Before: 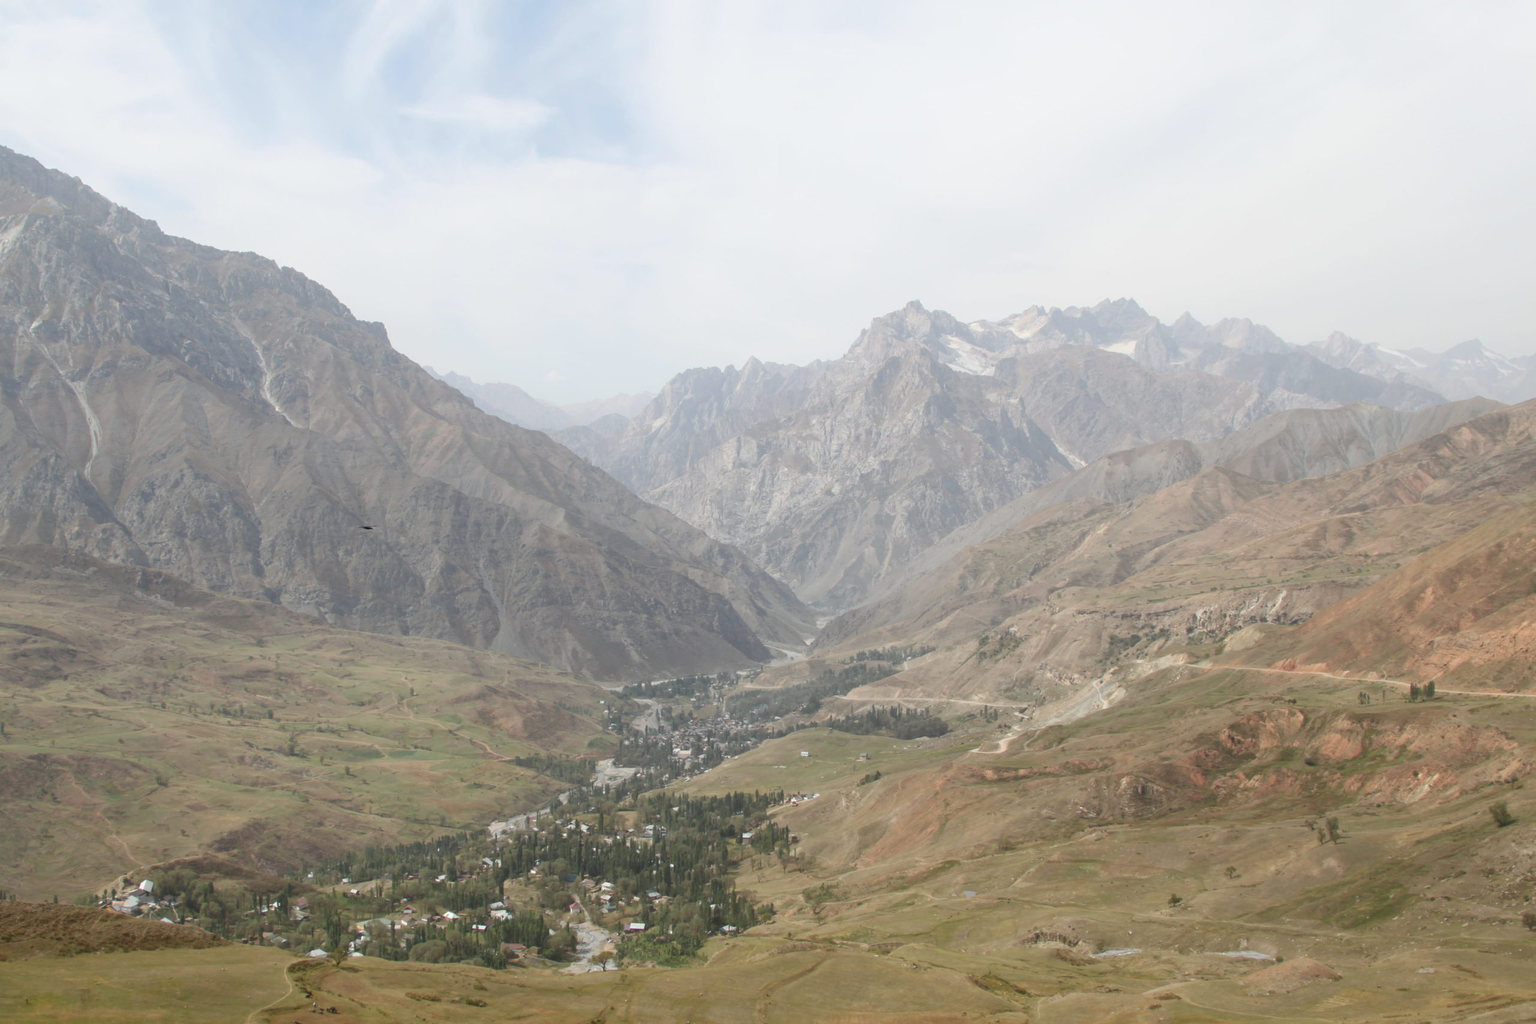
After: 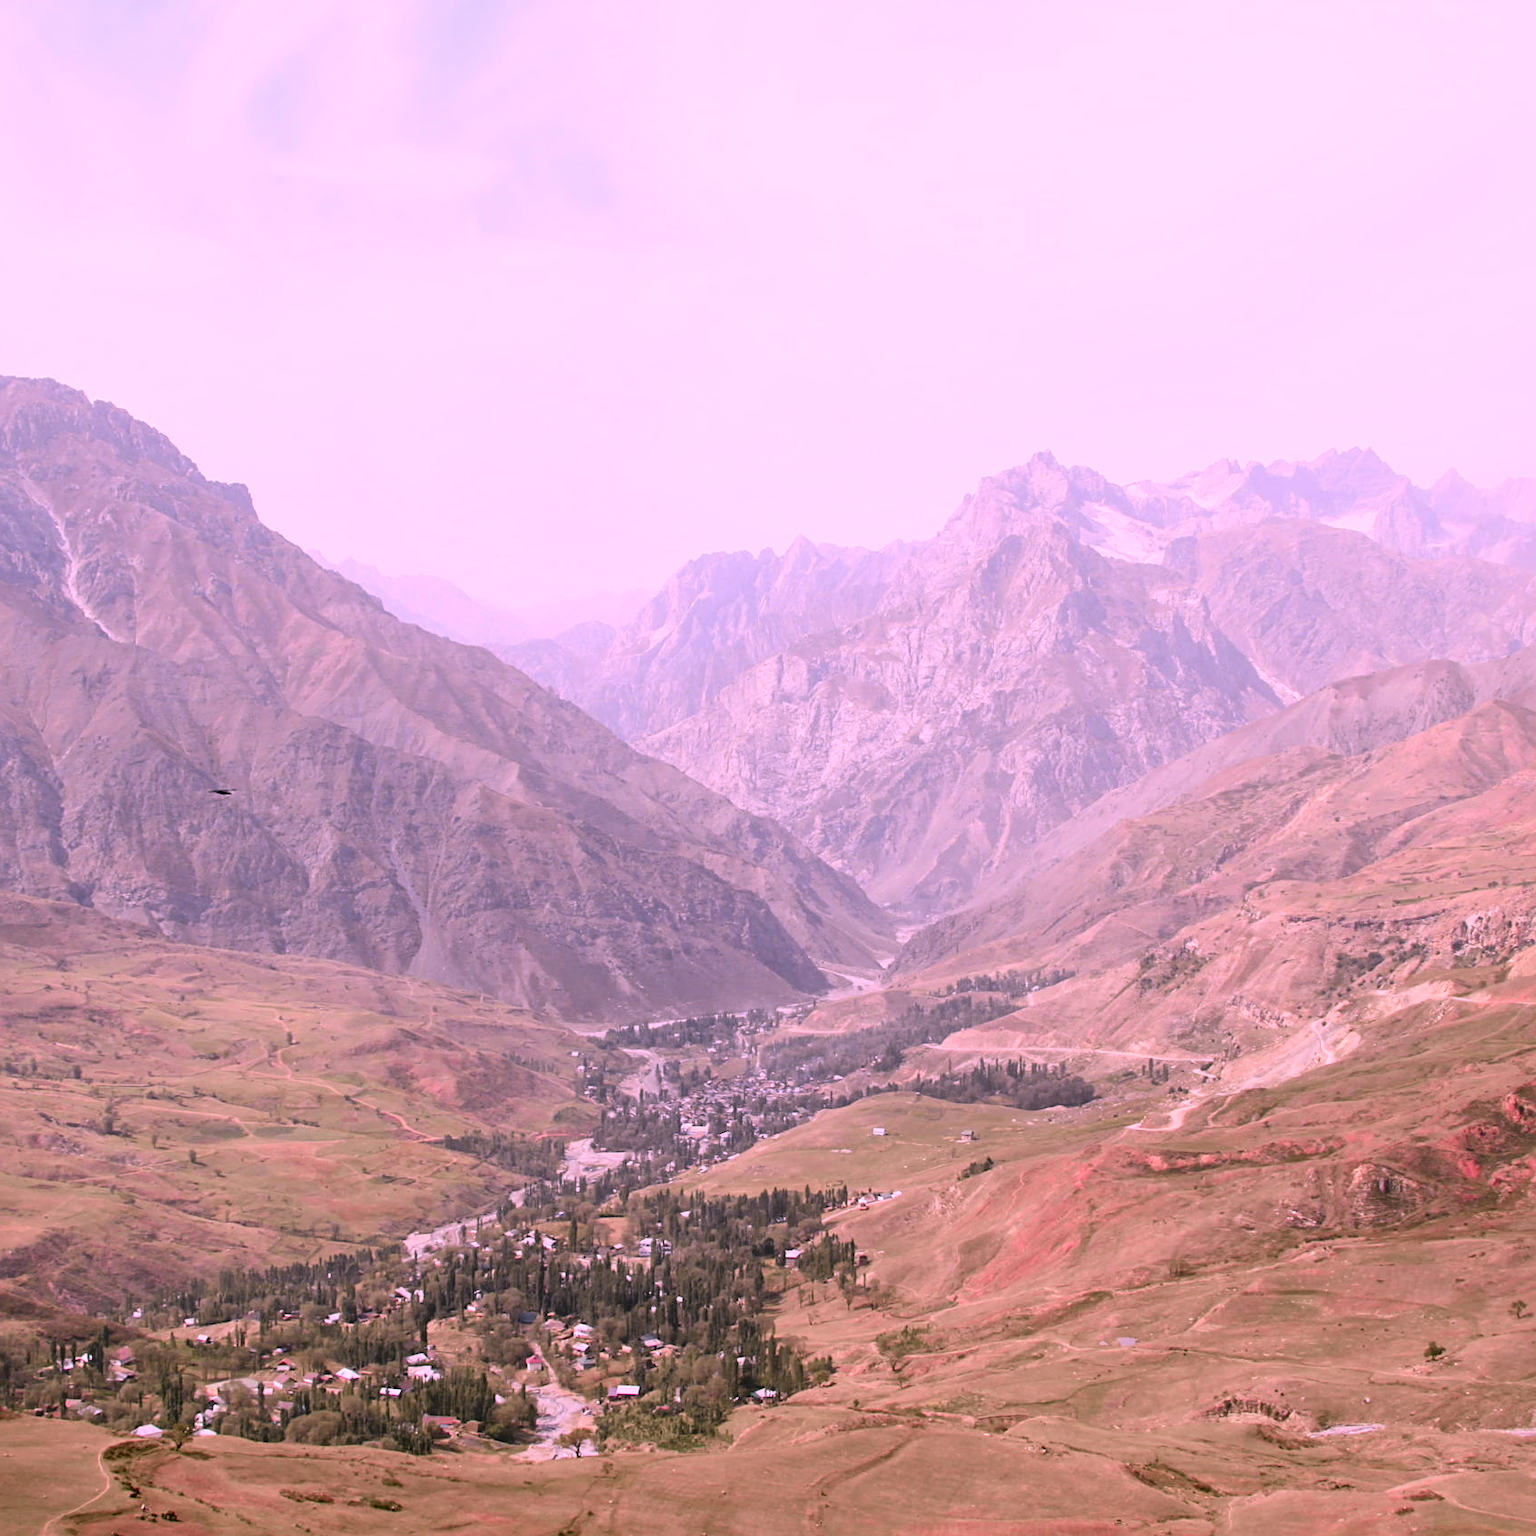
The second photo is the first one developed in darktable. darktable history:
tone equalizer: -8 EV -0.417 EV, -7 EV -0.389 EV, -6 EV -0.333 EV, -5 EV -0.222 EV, -3 EV 0.222 EV, -2 EV 0.333 EV, -1 EV 0.389 EV, +0 EV 0.417 EV, edges refinement/feathering 500, mask exposure compensation -1.57 EV, preserve details no
sharpen: radius 2.529, amount 0.323
crop and rotate: left 14.292%, right 19.041%
local contrast: mode bilateral grid, contrast 20, coarseness 50, detail 120%, midtone range 0.2
tone curve: curves: ch0 [(0, 0.009) (0.105, 0.054) (0.195, 0.132) (0.289, 0.278) (0.384, 0.391) (0.513, 0.53) (0.66, 0.667) (0.895, 0.863) (1, 0.919)]; ch1 [(0, 0) (0.161, 0.092) (0.35, 0.33) (0.403, 0.395) (0.456, 0.469) (0.502, 0.499) (0.519, 0.514) (0.576, 0.584) (0.642, 0.658) (0.701, 0.742) (1, 0.942)]; ch2 [(0, 0) (0.371, 0.362) (0.437, 0.437) (0.501, 0.5) (0.53, 0.528) (0.569, 0.564) (0.619, 0.58) (0.883, 0.752) (1, 0.929)], color space Lab, independent channels, preserve colors none
color correction: highlights a* 19.5, highlights b* -11.53, saturation 1.69
rotate and perspective: automatic cropping off
